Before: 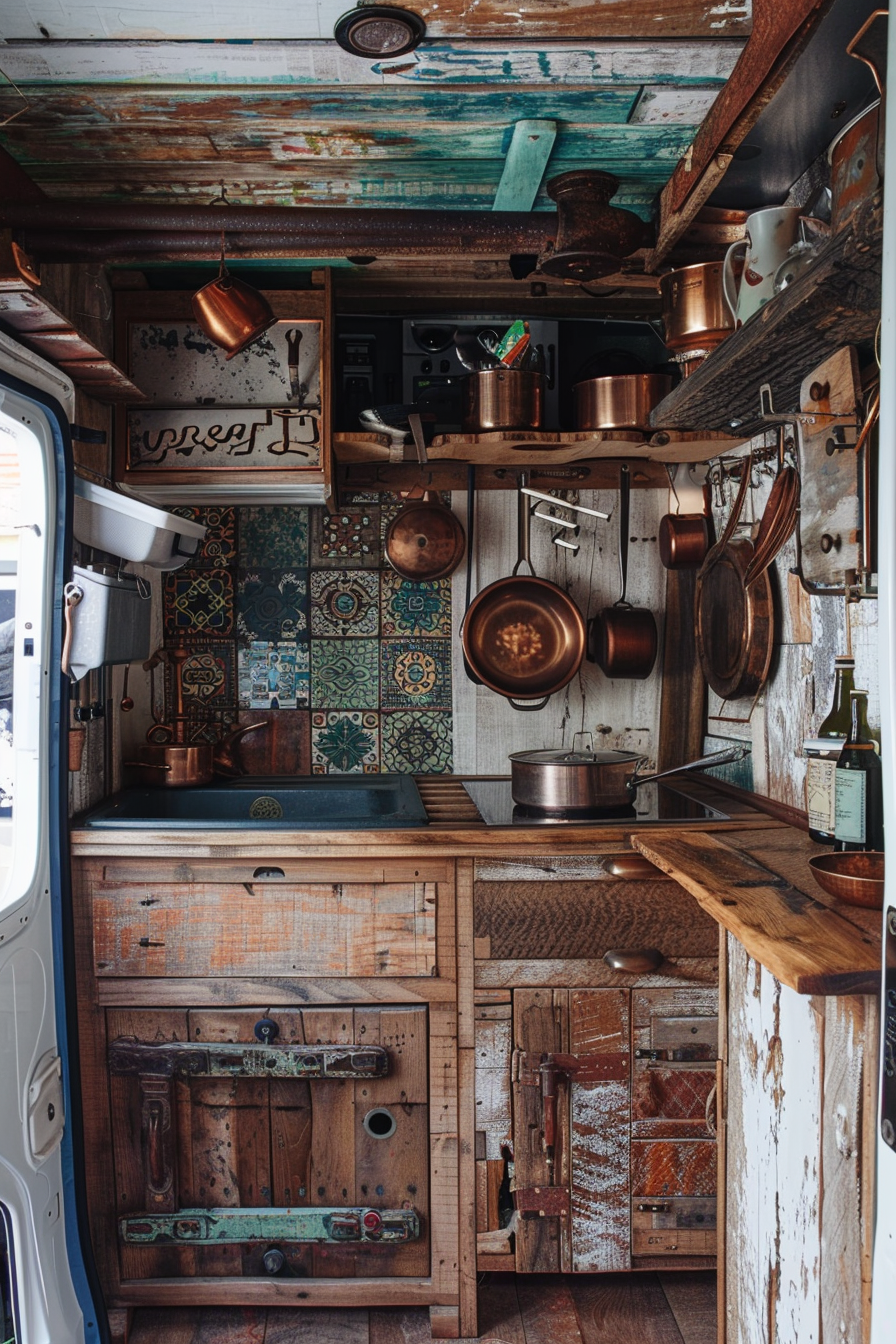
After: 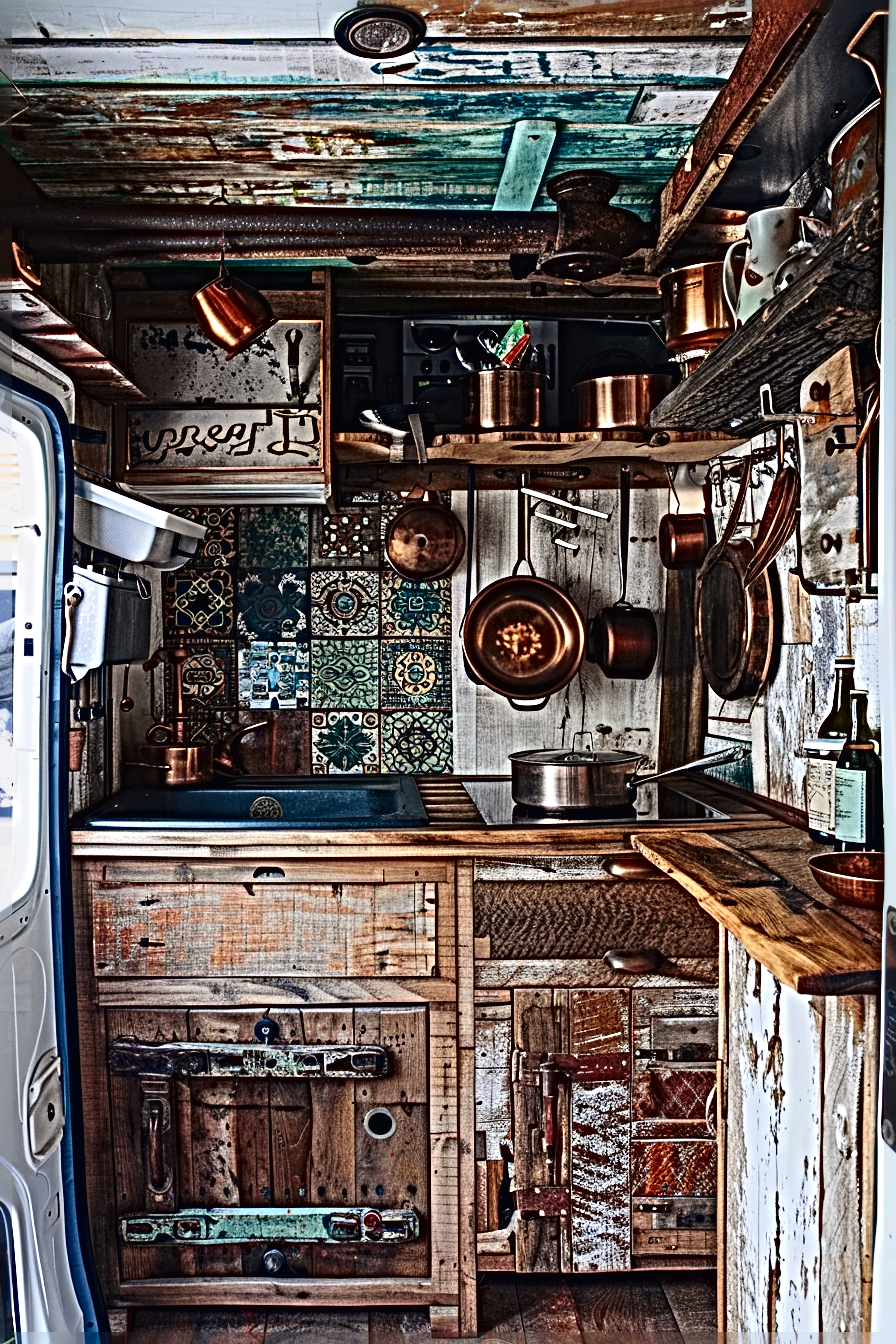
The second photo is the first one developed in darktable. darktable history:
tone curve: curves: ch0 [(0, 0.011) (0.139, 0.106) (0.295, 0.271) (0.499, 0.523) (0.739, 0.782) (0.857, 0.879) (1, 0.967)]; ch1 [(0, 0) (0.272, 0.249) (0.388, 0.385) (0.469, 0.456) (0.495, 0.497) (0.524, 0.518) (0.602, 0.623) (0.725, 0.779) (1, 1)]; ch2 [(0, 0) (0.125, 0.089) (0.353, 0.329) (0.443, 0.408) (0.502, 0.499) (0.548, 0.549) (0.608, 0.635) (1, 1)], color space Lab, independent channels, preserve colors none
sharpen: radius 6.261, amount 1.787, threshold 0.071
